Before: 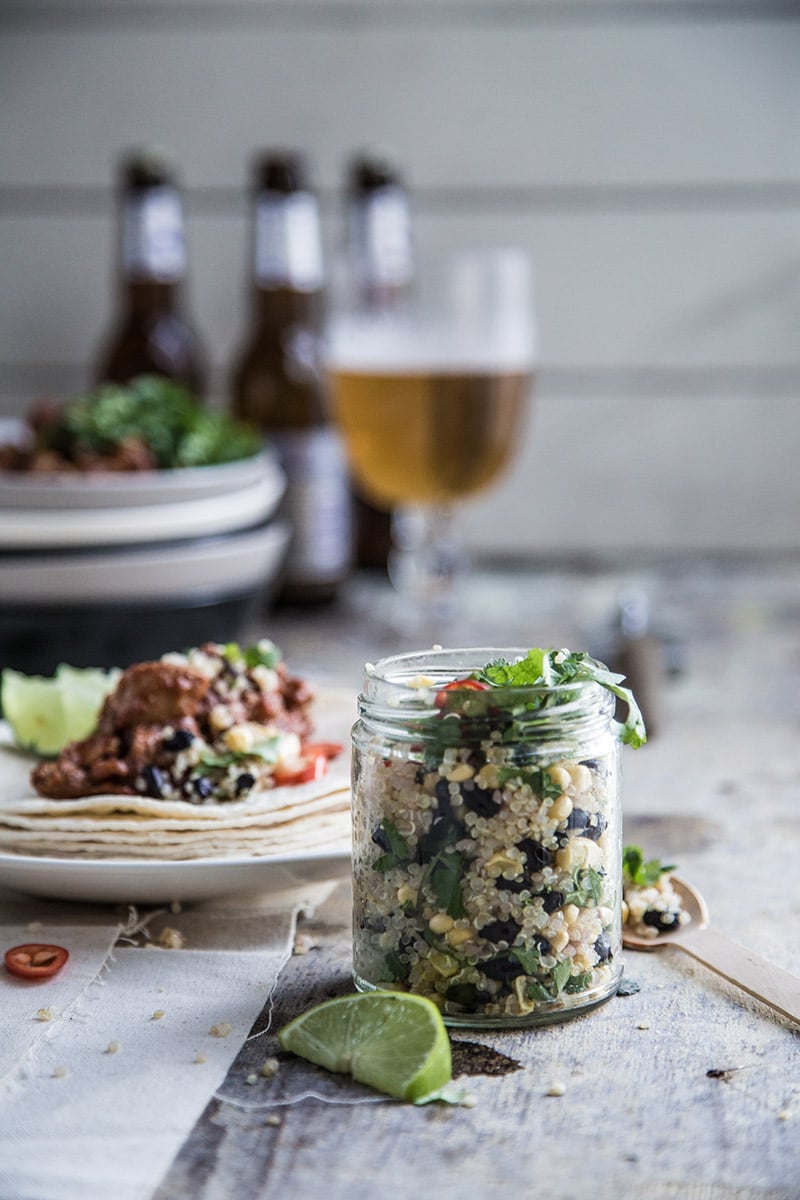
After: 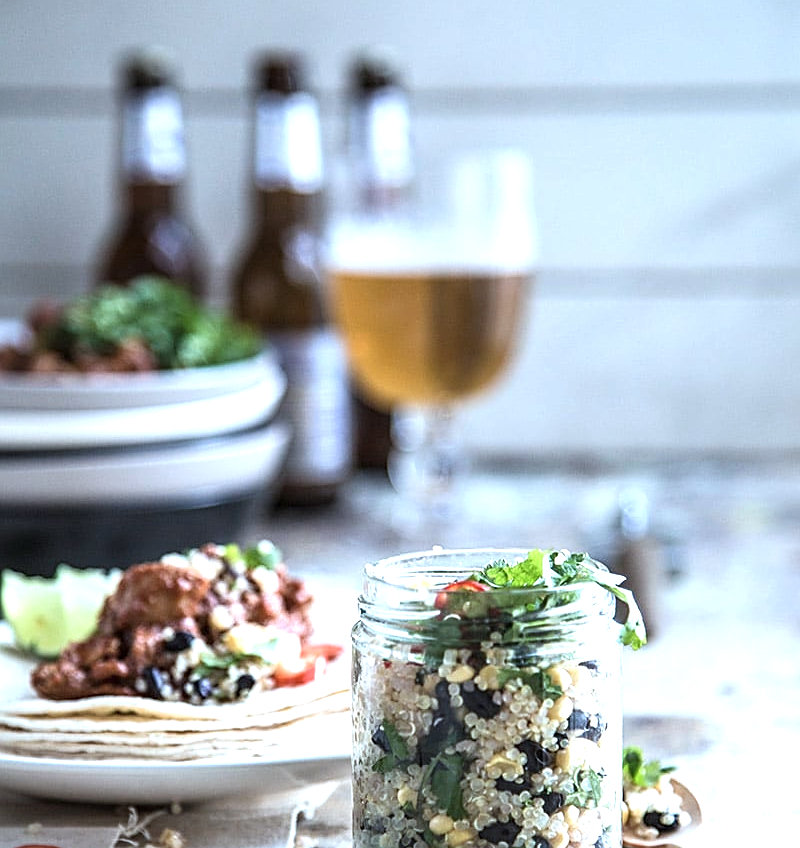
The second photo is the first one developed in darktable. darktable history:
sharpen: on, module defaults
crop and rotate: top 8.293%, bottom 20.996%
color correction: highlights a* -4.18, highlights b* -10.81
exposure: black level correction 0, exposure 0.9 EV, compensate highlight preservation false
